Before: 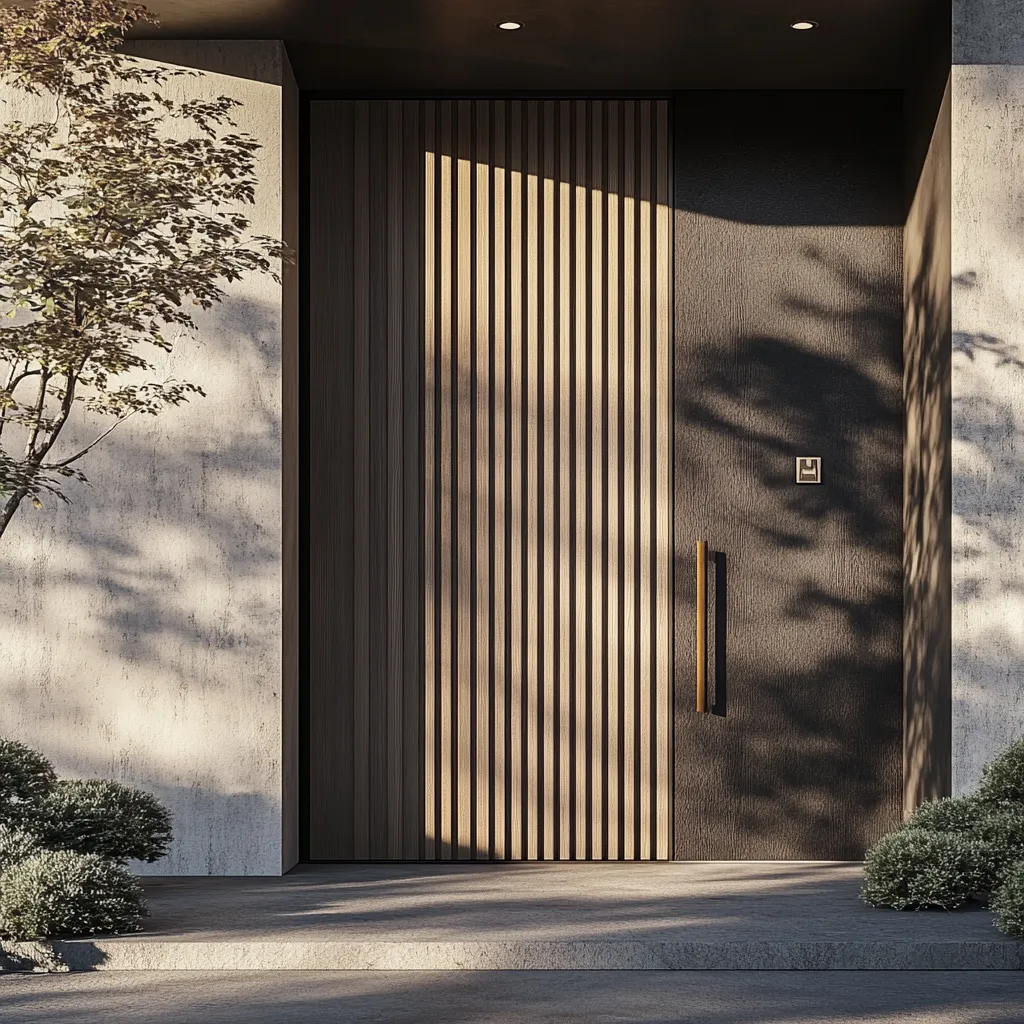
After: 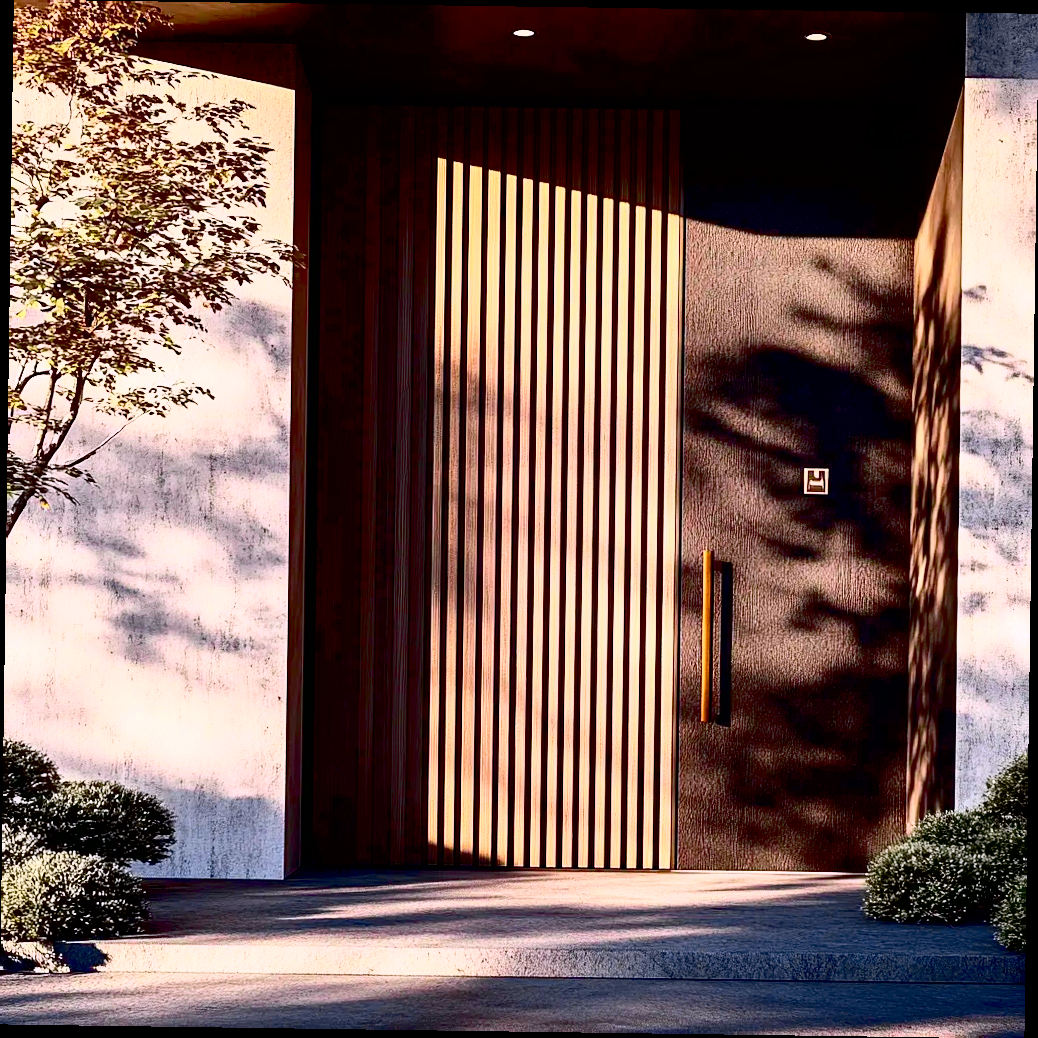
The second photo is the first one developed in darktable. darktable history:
tone curve: curves: ch0 [(0, 0) (0.187, 0.12) (0.384, 0.363) (0.577, 0.681) (0.735, 0.881) (0.864, 0.959) (1, 0.987)]; ch1 [(0, 0) (0.402, 0.36) (0.476, 0.466) (0.501, 0.501) (0.518, 0.514) (0.564, 0.614) (0.614, 0.664) (0.741, 0.829) (1, 1)]; ch2 [(0, 0) (0.429, 0.387) (0.483, 0.481) (0.503, 0.501) (0.522, 0.533) (0.564, 0.605) (0.615, 0.697) (0.702, 0.774) (1, 0.895)], color space Lab, independent channels
rotate and perspective: rotation 0.8°, automatic cropping off
white balance: red 1.05, blue 1.072
exposure: black level correction 0.031, exposure 0.304 EV, compensate highlight preservation false
